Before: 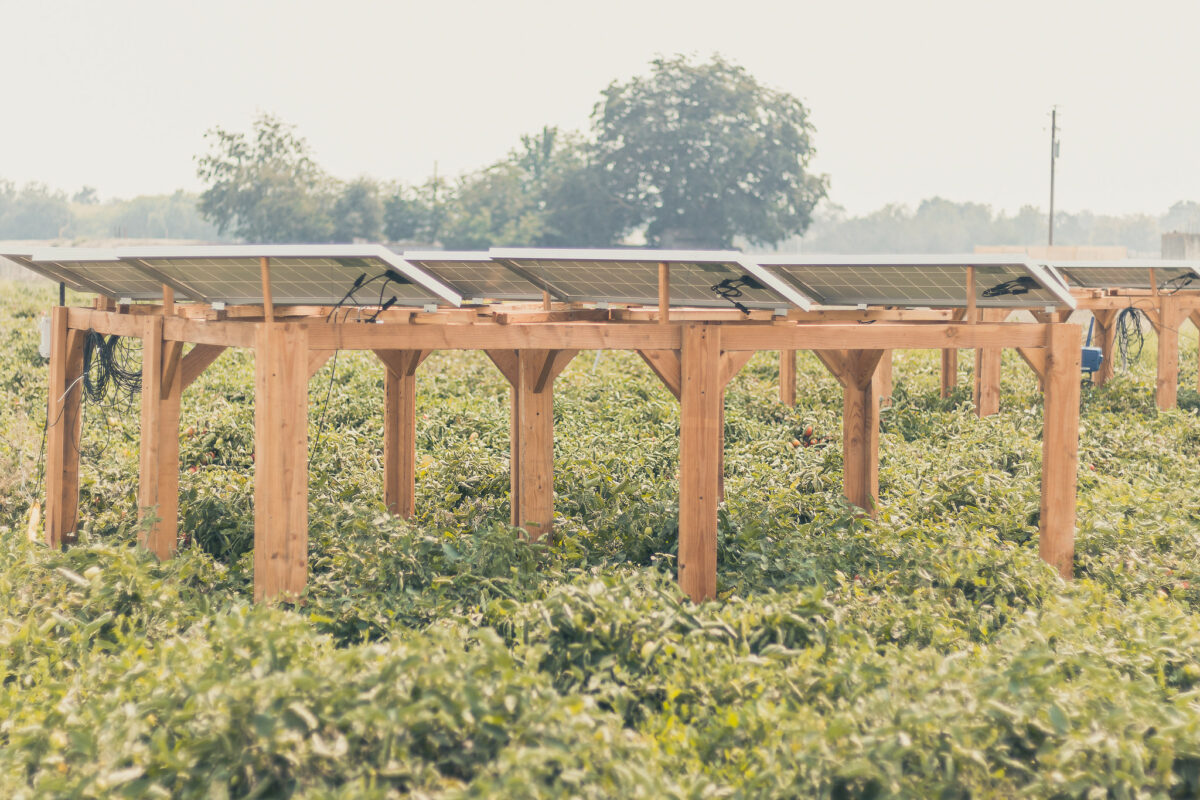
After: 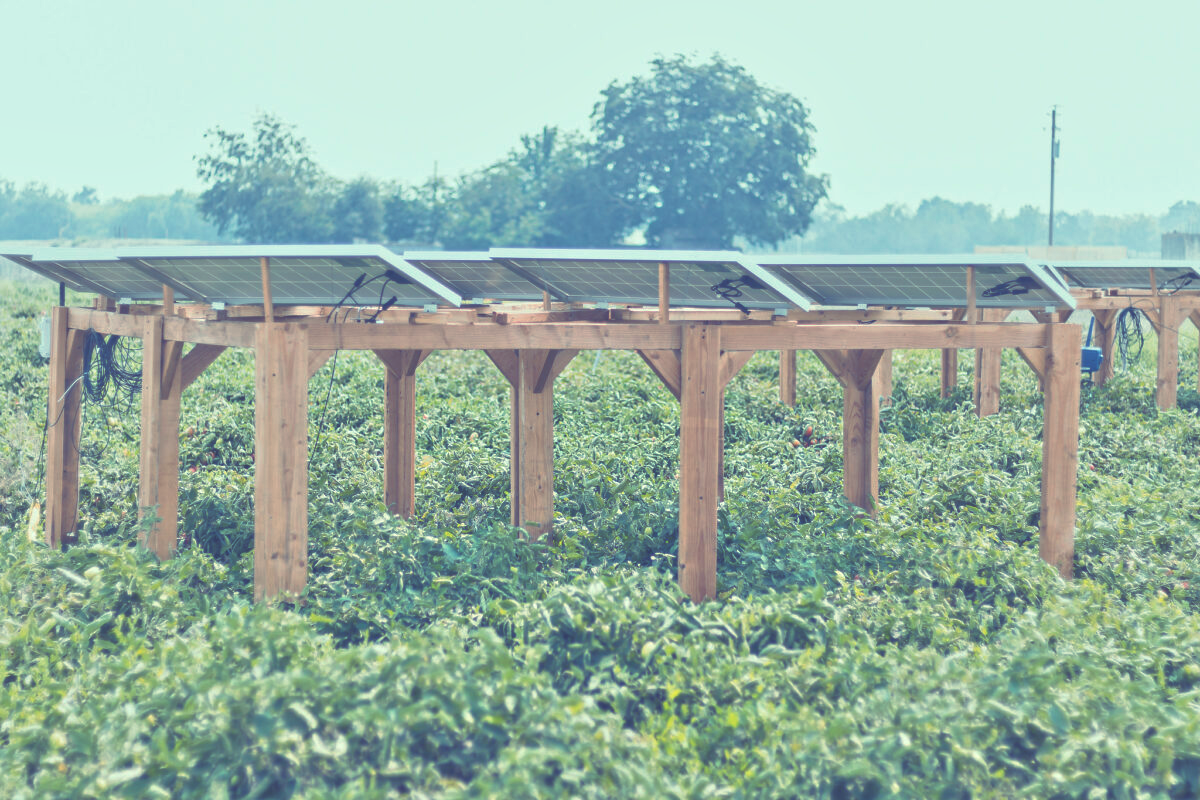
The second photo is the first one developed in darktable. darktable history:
rgb curve: curves: ch0 [(0, 0.186) (0.314, 0.284) (0.576, 0.466) (0.805, 0.691) (0.936, 0.886)]; ch1 [(0, 0.186) (0.314, 0.284) (0.581, 0.534) (0.771, 0.746) (0.936, 0.958)]; ch2 [(0, 0.216) (0.275, 0.39) (1, 1)], mode RGB, independent channels, compensate middle gray true, preserve colors none
tone equalizer: -7 EV 0.15 EV, -6 EV 0.6 EV, -5 EV 1.15 EV, -4 EV 1.33 EV, -3 EV 1.15 EV, -2 EV 0.6 EV, -1 EV 0.15 EV, mask exposure compensation -0.5 EV
white balance: emerald 1
